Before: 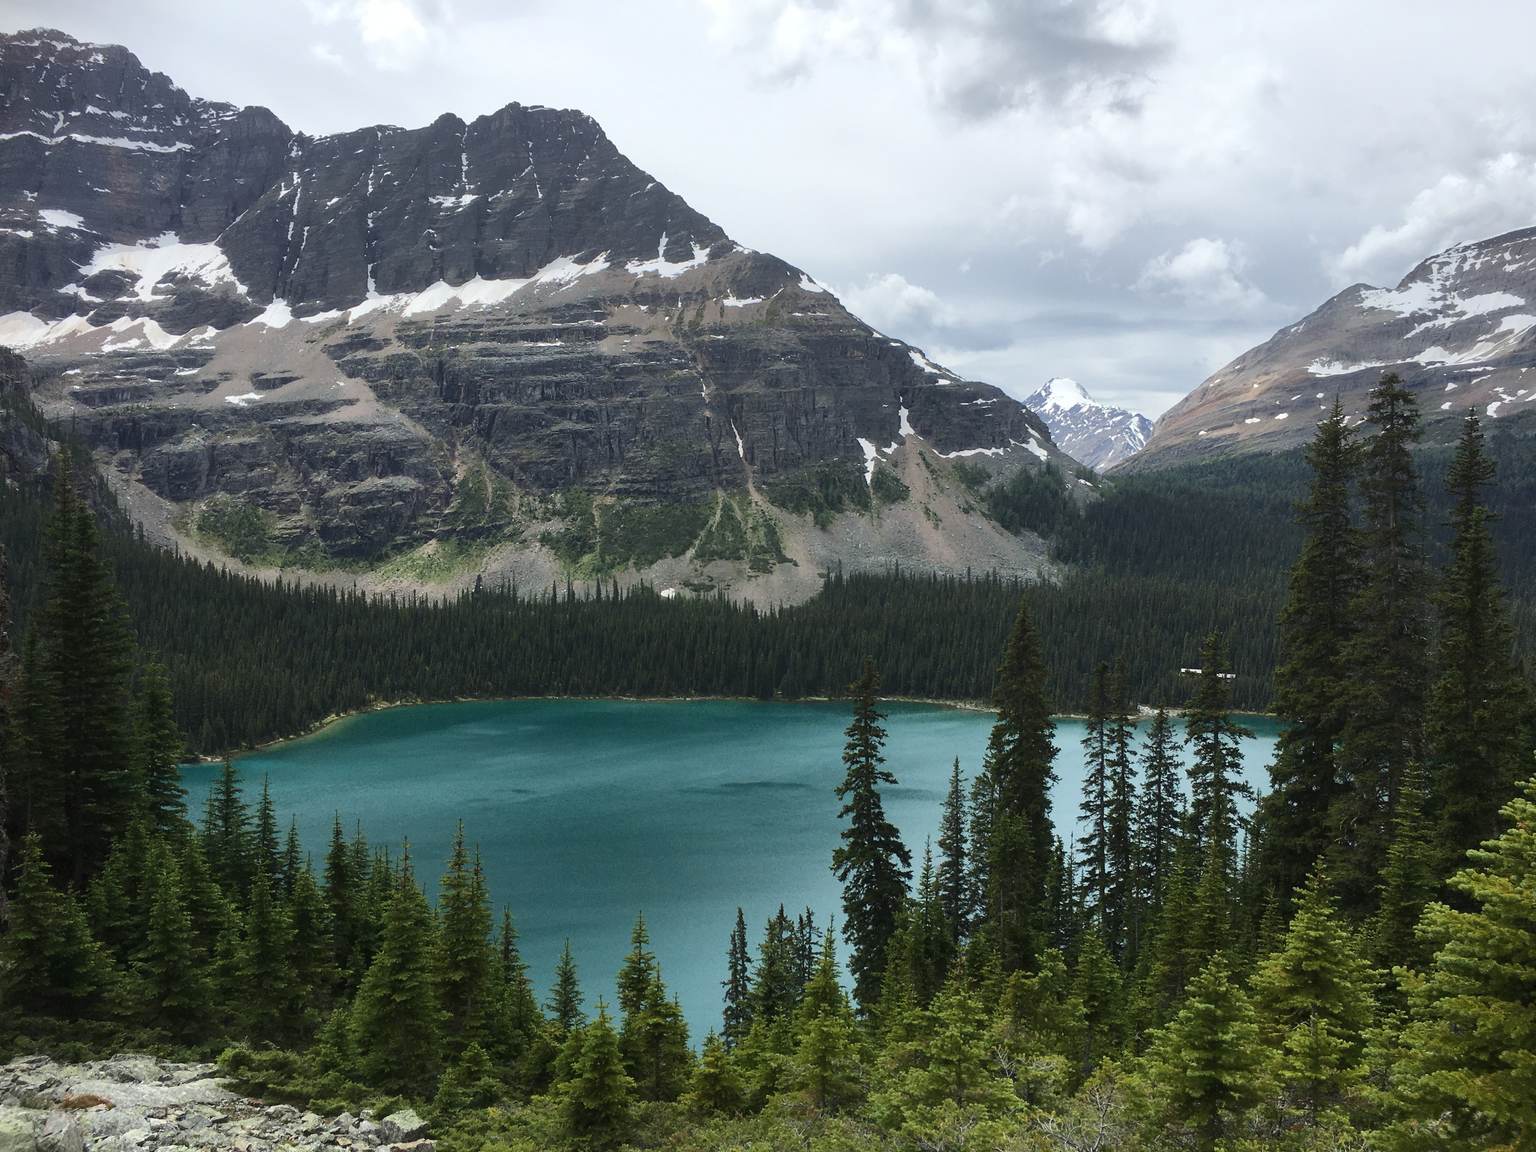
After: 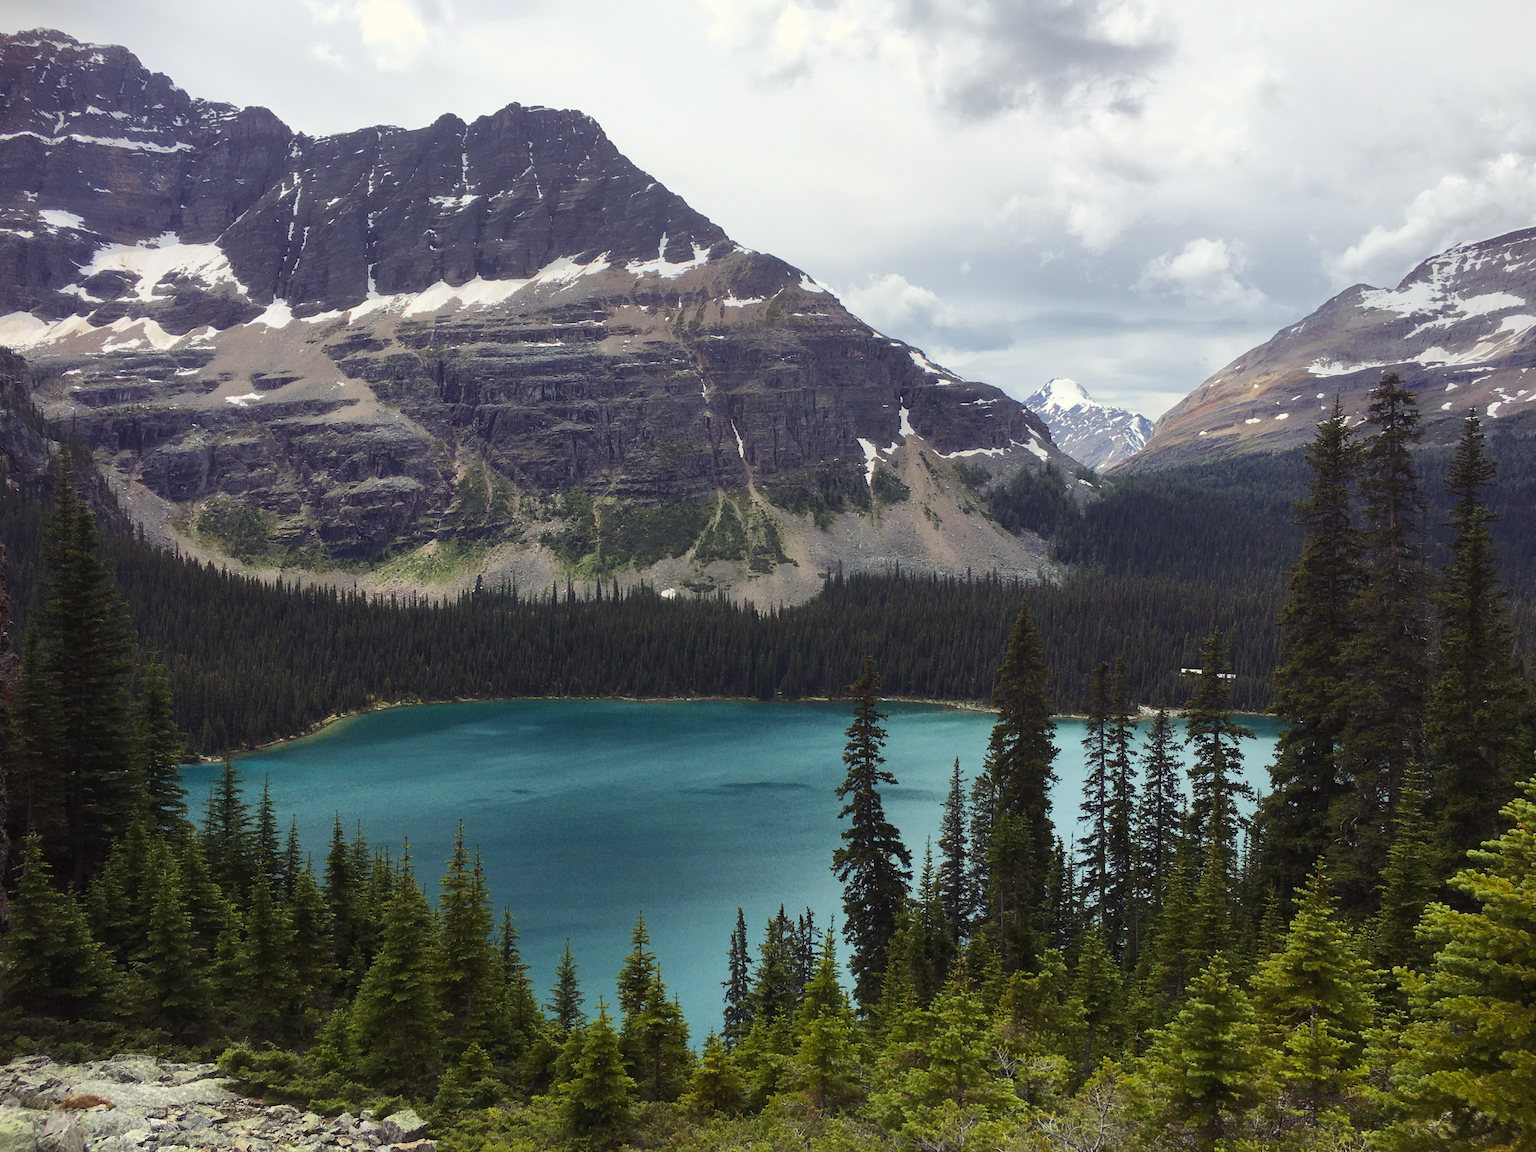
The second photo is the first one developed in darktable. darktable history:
color balance rgb: shadows lift › chroma 6.456%, shadows lift › hue 304.06°, highlights gain › chroma 2.141%, highlights gain › hue 74.89°, perceptual saturation grading › global saturation 8.648%, global vibrance 21.471%
